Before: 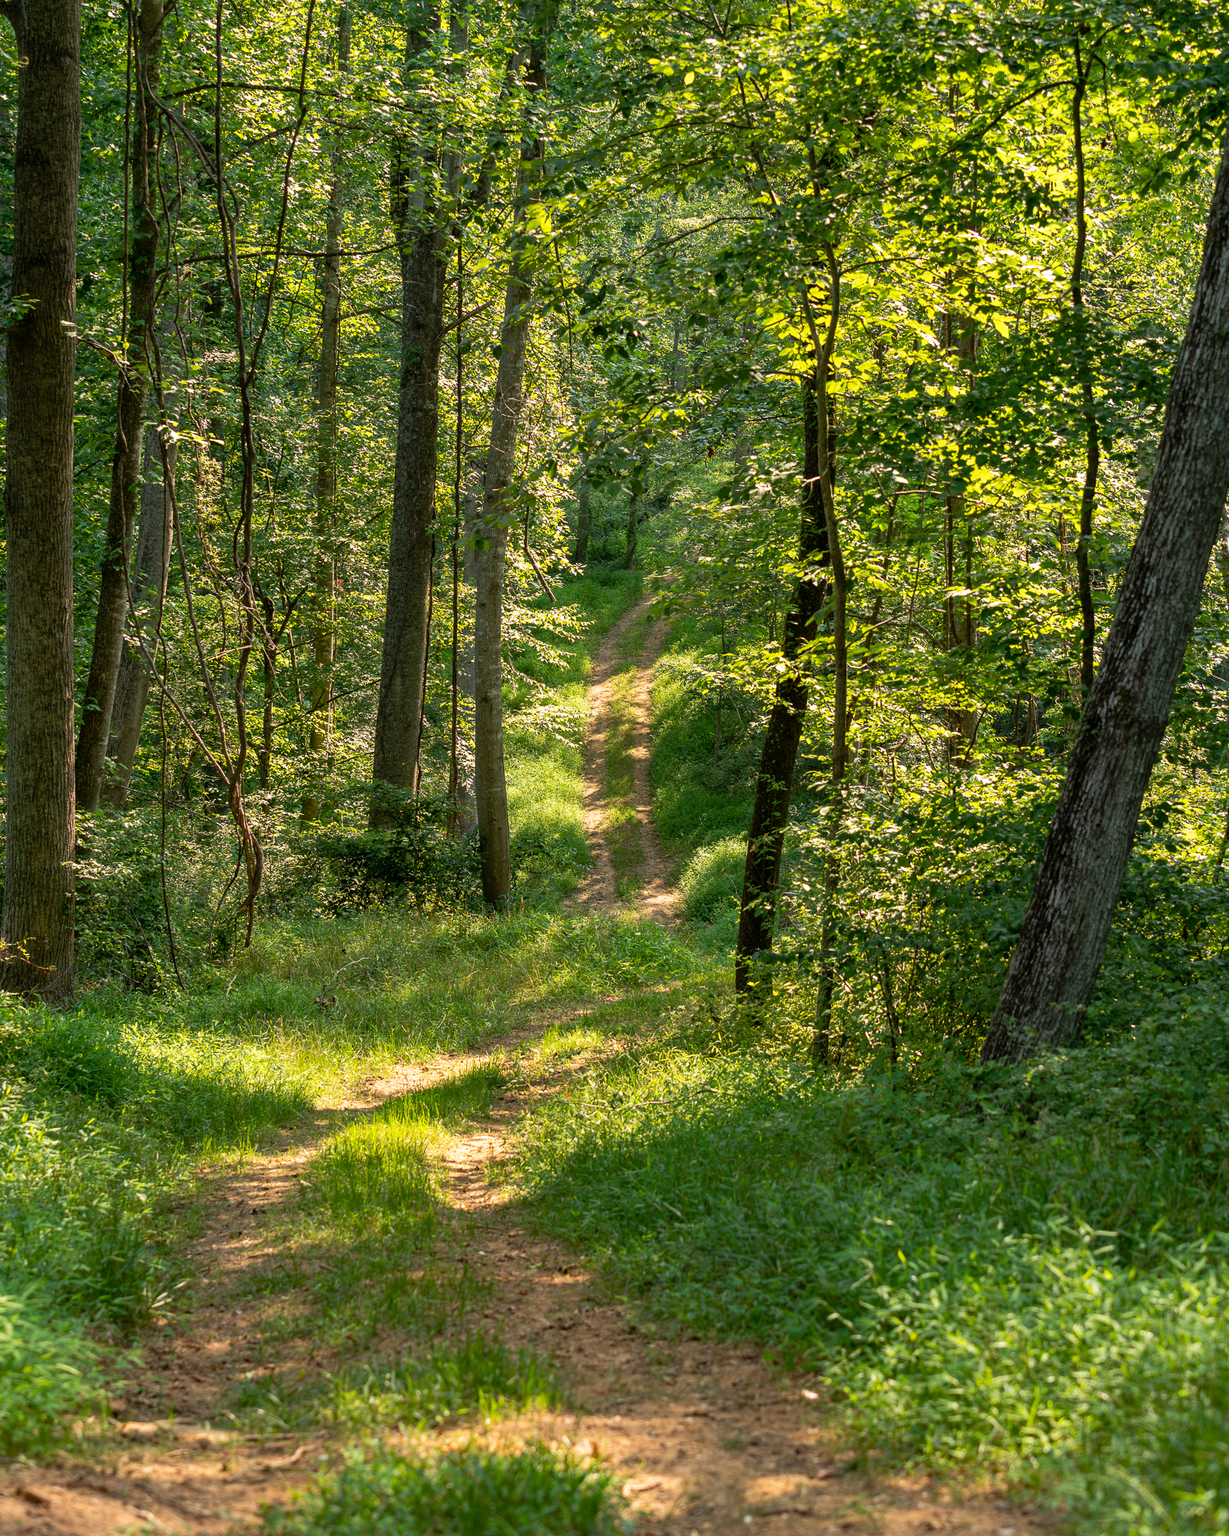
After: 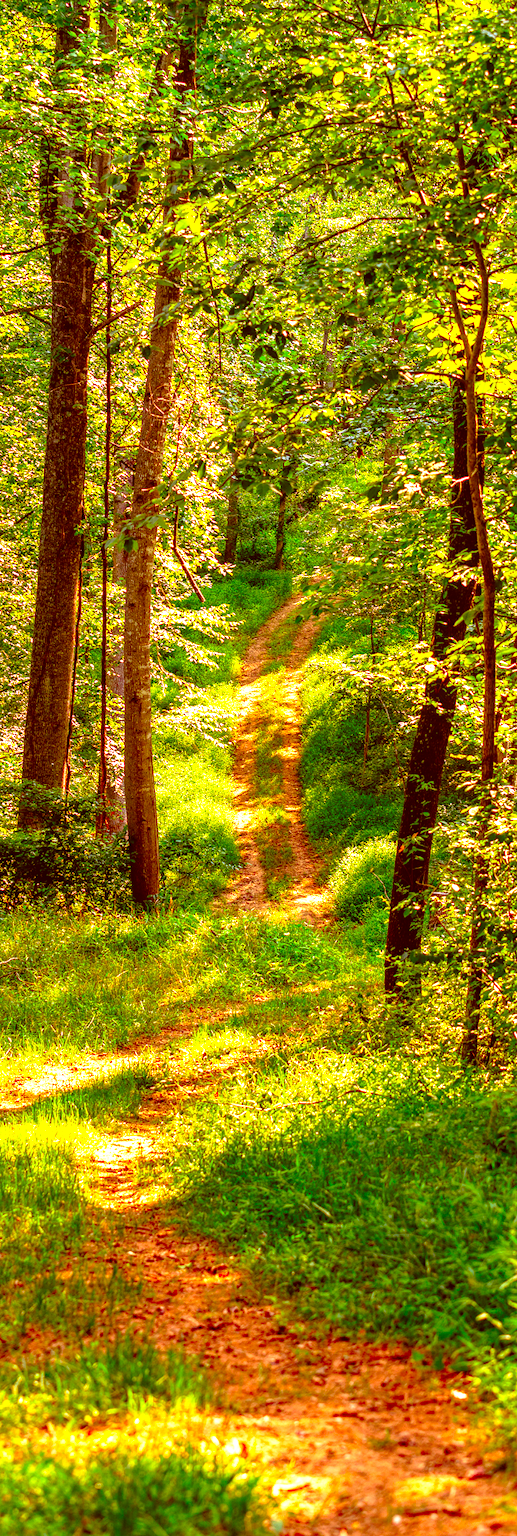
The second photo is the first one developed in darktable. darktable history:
rgb levels: mode RGB, independent channels, levels [[0, 0.474, 1], [0, 0.5, 1], [0, 0.5, 1]]
color correction: highlights a* 1.59, highlights b* -1.7, saturation 2.48
local contrast: detail 160%
crop: left 28.583%, right 29.231%
base curve: curves: ch0 [(0, 0) (0.028, 0.03) (0.121, 0.232) (0.46, 0.748) (0.859, 0.968) (1, 1)], preserve colors none
exposure: black level correction -0.014, exposure -0.193 EV, compensate highlight preservation false
